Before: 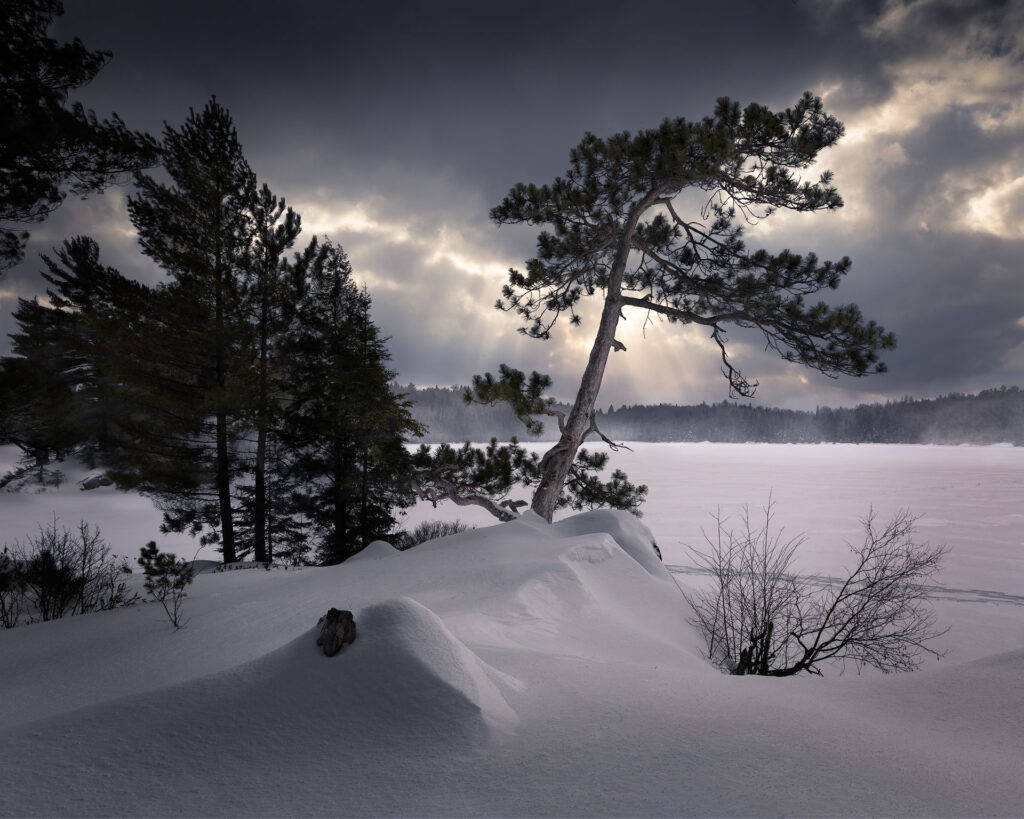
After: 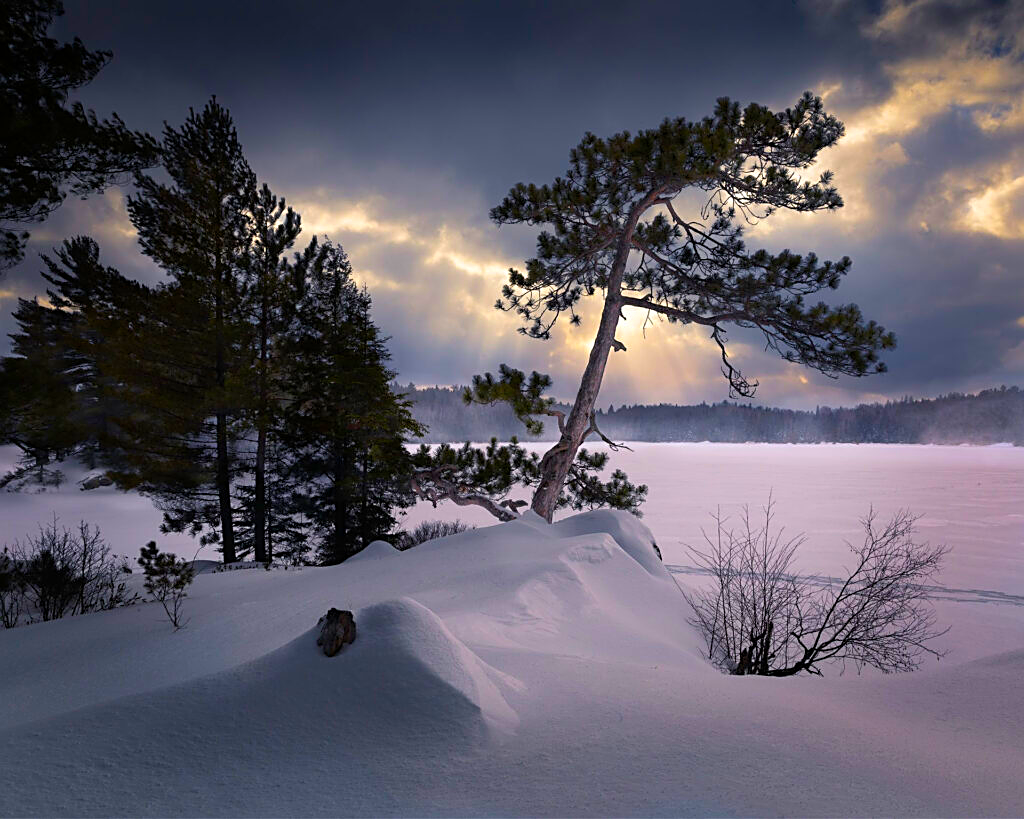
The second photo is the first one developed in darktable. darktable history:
sharpen: on, module defaults
color balance rgb: linear chroma grading › global chroma 42%, perceptual saturation grading › global saturation 42%, global vibrance 33%
